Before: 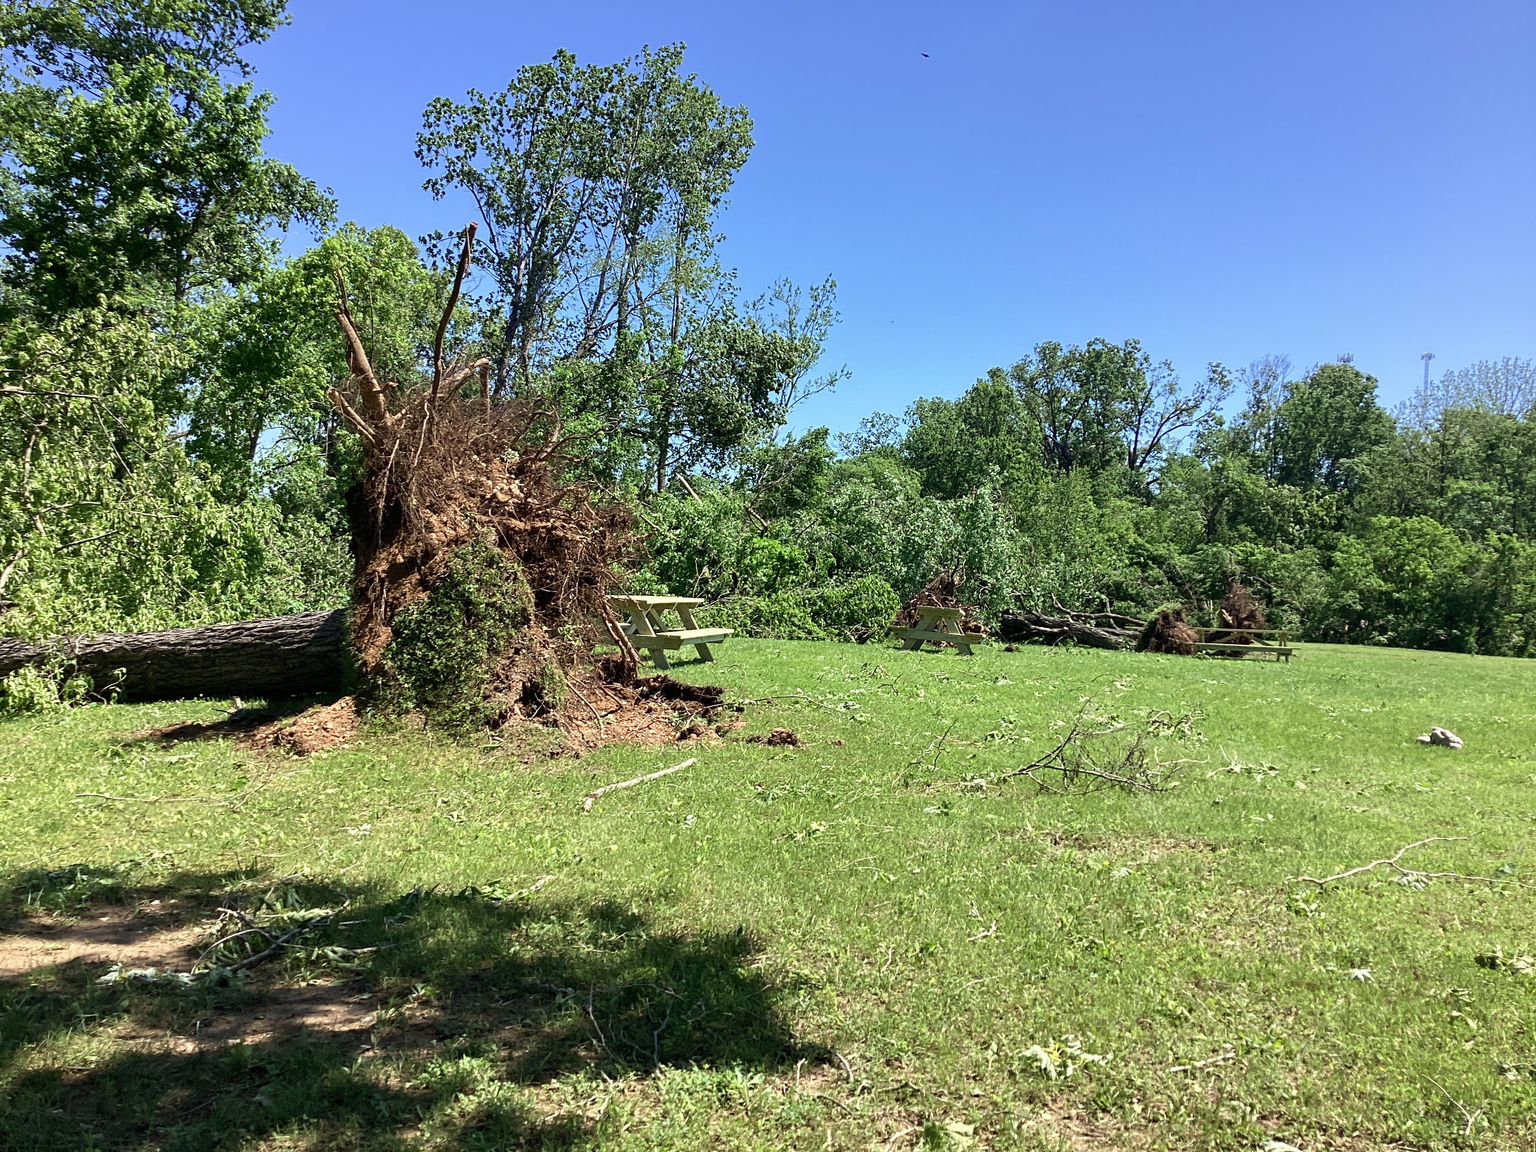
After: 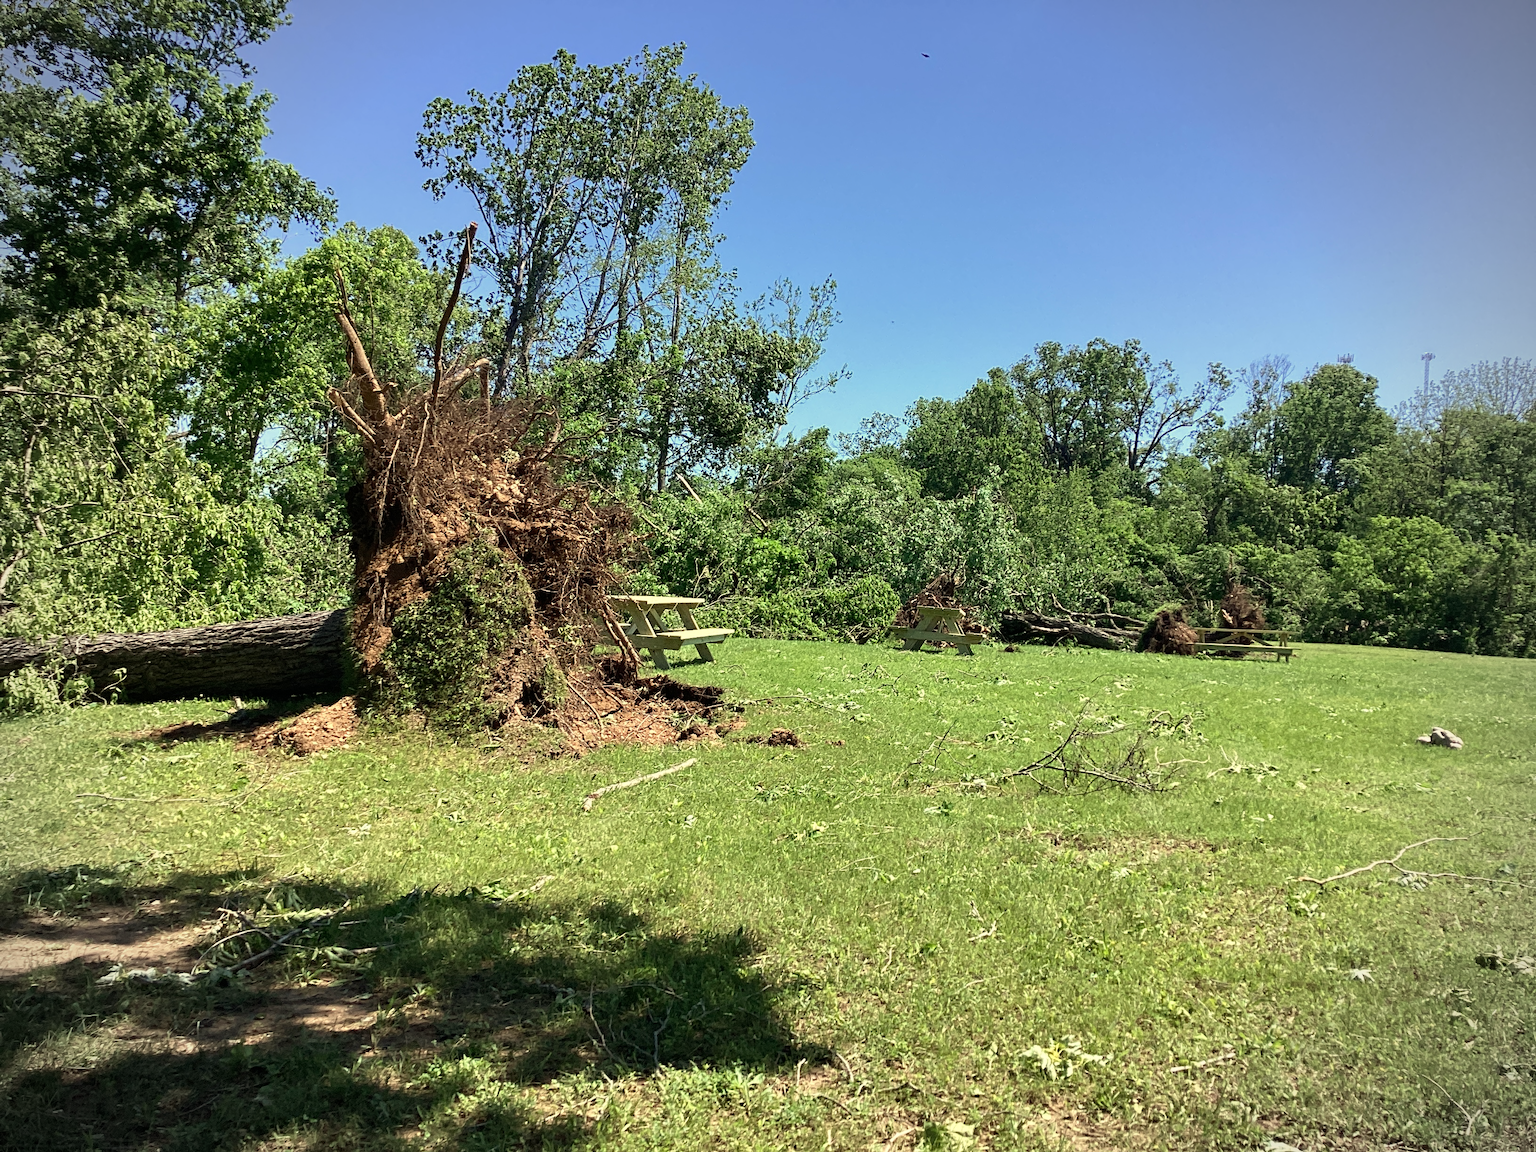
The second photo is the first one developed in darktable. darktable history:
white balance: red 1.029, blue 0.92
vignetting: on, module defaults
